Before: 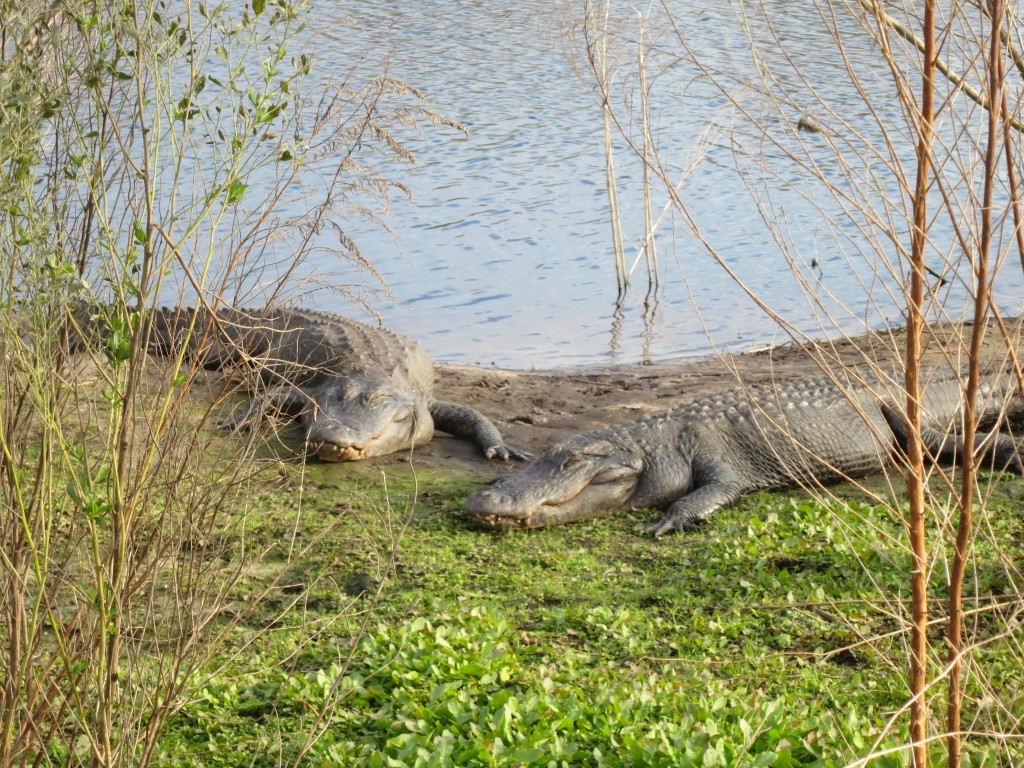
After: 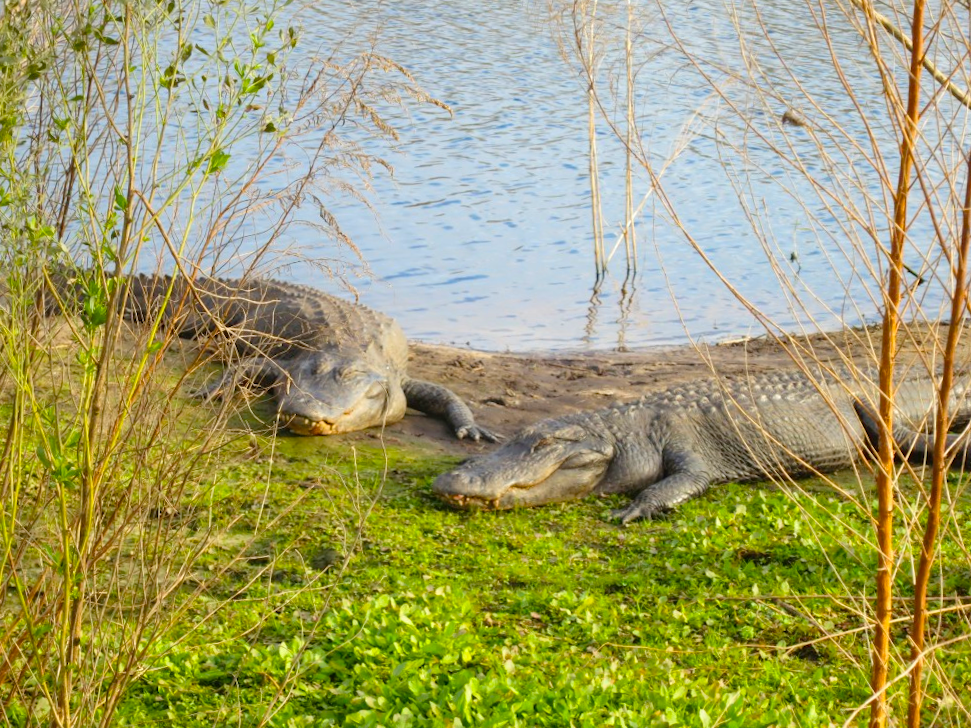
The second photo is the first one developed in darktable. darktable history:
crop and rotate: angle -2.38°
color balance rgb: perceptual saturation grading › global saturation 40%, global vibrance 15%
levels: levels [0, 0.478, 1]
